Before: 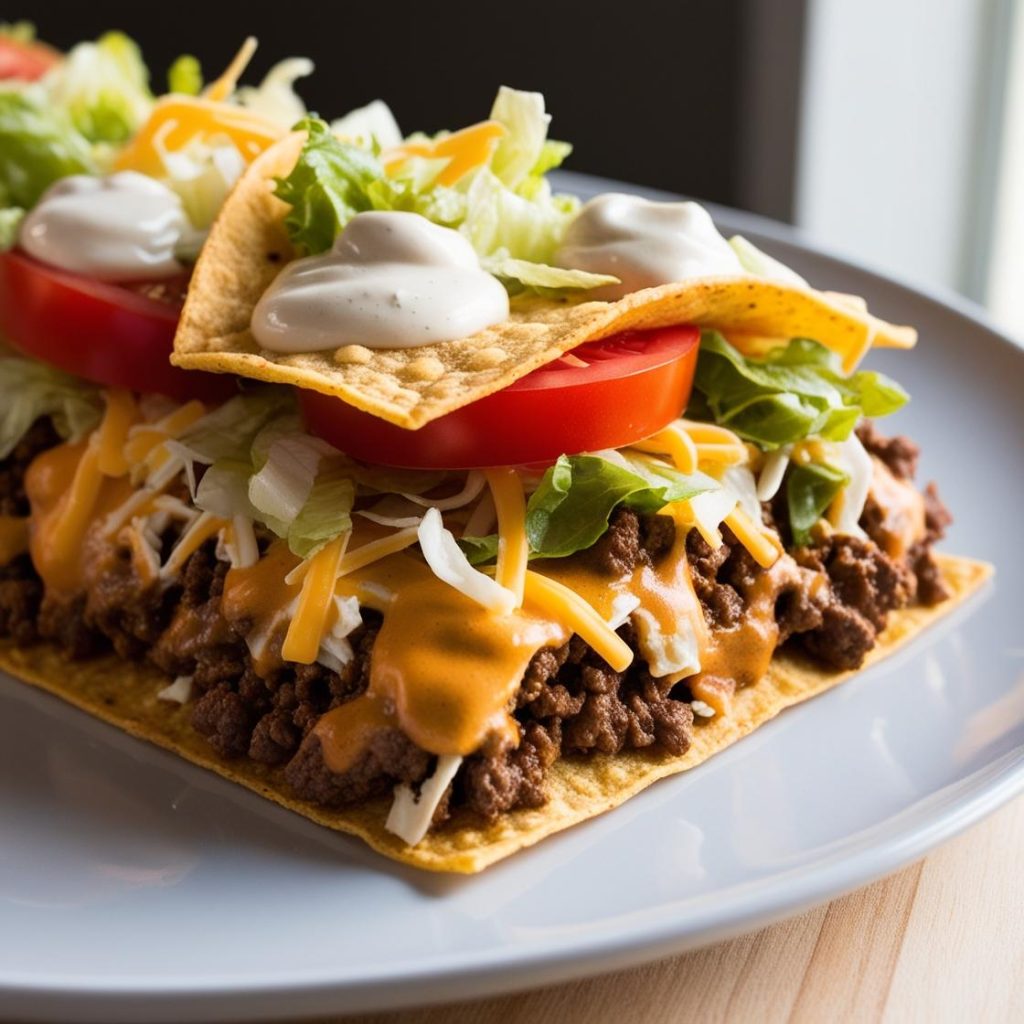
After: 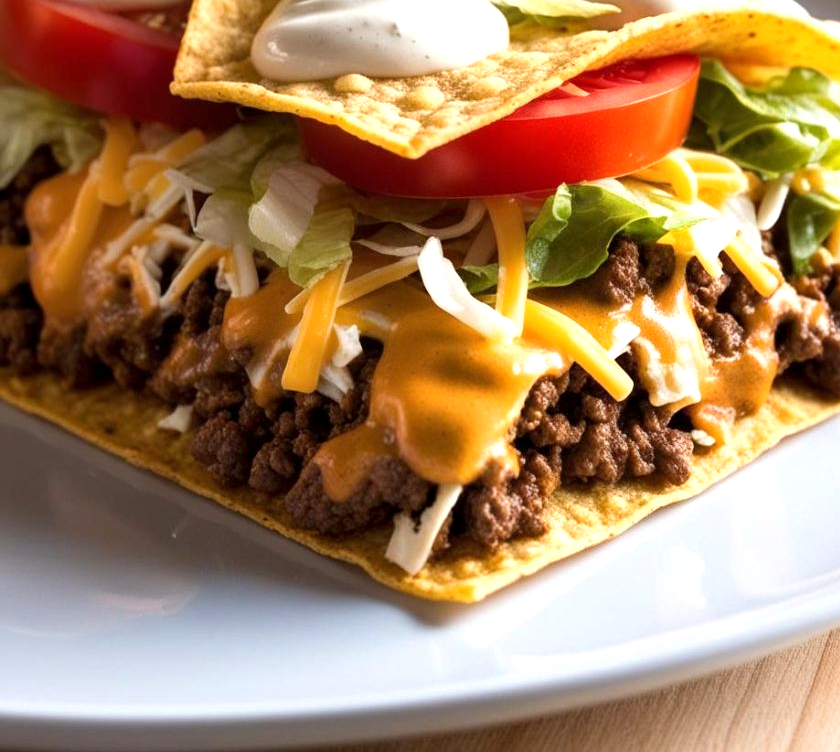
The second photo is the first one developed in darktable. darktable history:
crop: top 26.531%, right 17.959%
local contrast: highlights 100%, shadows 100%, detail 120%, midtone range 0.2
exposure: exposure 0.507 EV, compensate highlight preservation false
